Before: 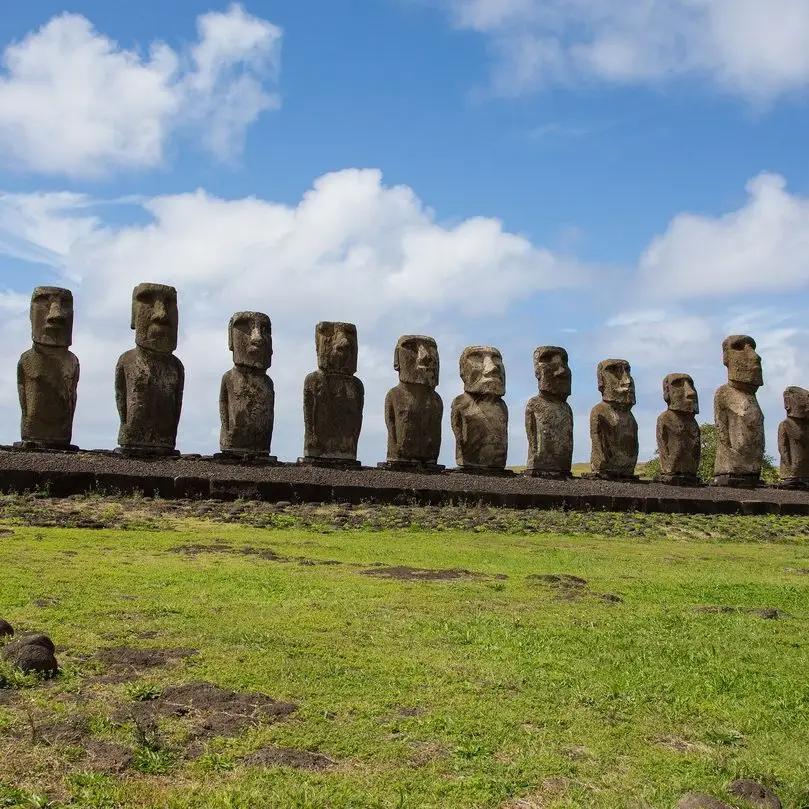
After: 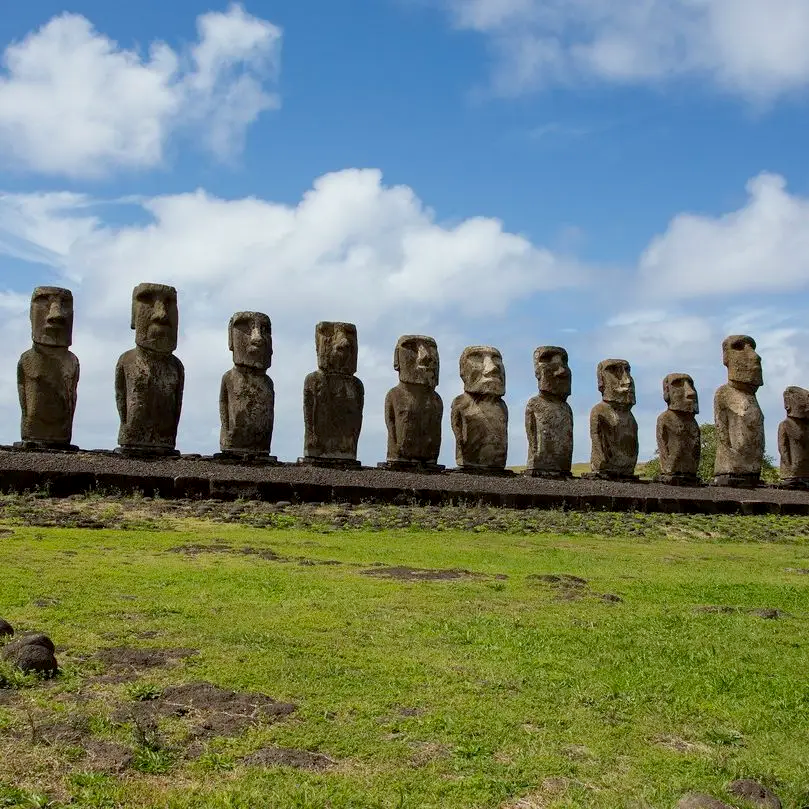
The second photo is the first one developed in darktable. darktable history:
white balance: red 0.978, blue 0.999
color zones: curves: ch0 [(0, 0.465) (0.092, 0.596) (0.289, 0.464) (0.429, 0.453) (0.571, 0.464) (0.714, 0.455) (0.857, 0.462) (1, 0.465)]
exposure: black level correction 0.004, exposure 0.014 EV, compensate highlight preservation false
